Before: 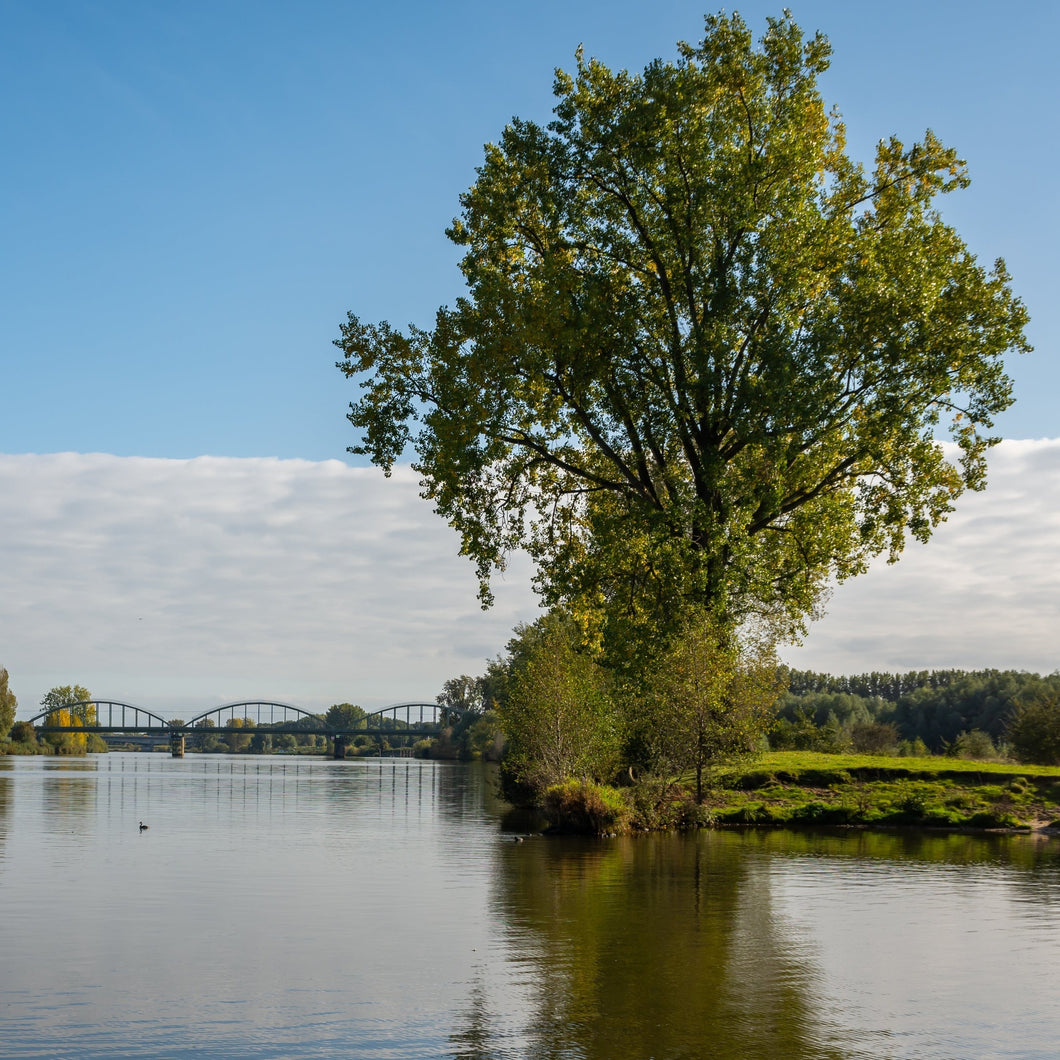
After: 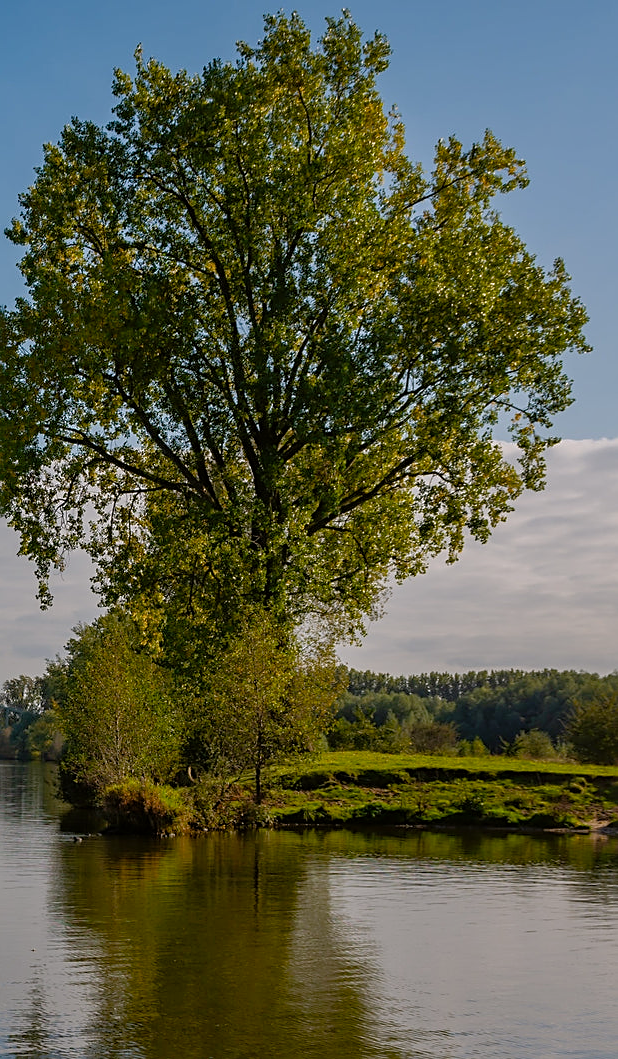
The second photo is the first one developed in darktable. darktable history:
color balance rgb: shadows lift › hue 87.44°, highlights gain › luminance 14.628%, perceptual saturation grading › global saturation 20%, perceptual saturation grading › highlights -24.934%, perceptual saturation grading › shadows 24.058%, contrast 4.756%
sharpen: on, module defaults
shadows and highlights: on, module defaults
exposure: black level correction 0, exposure -0.699 EV, compensate highlight preservation false
color correction: highlights a* 3.09, highlights b* -1.14, shadows a* -0.077, shadows b* 1.96, saturation 0.978
crop: left 41.661%
